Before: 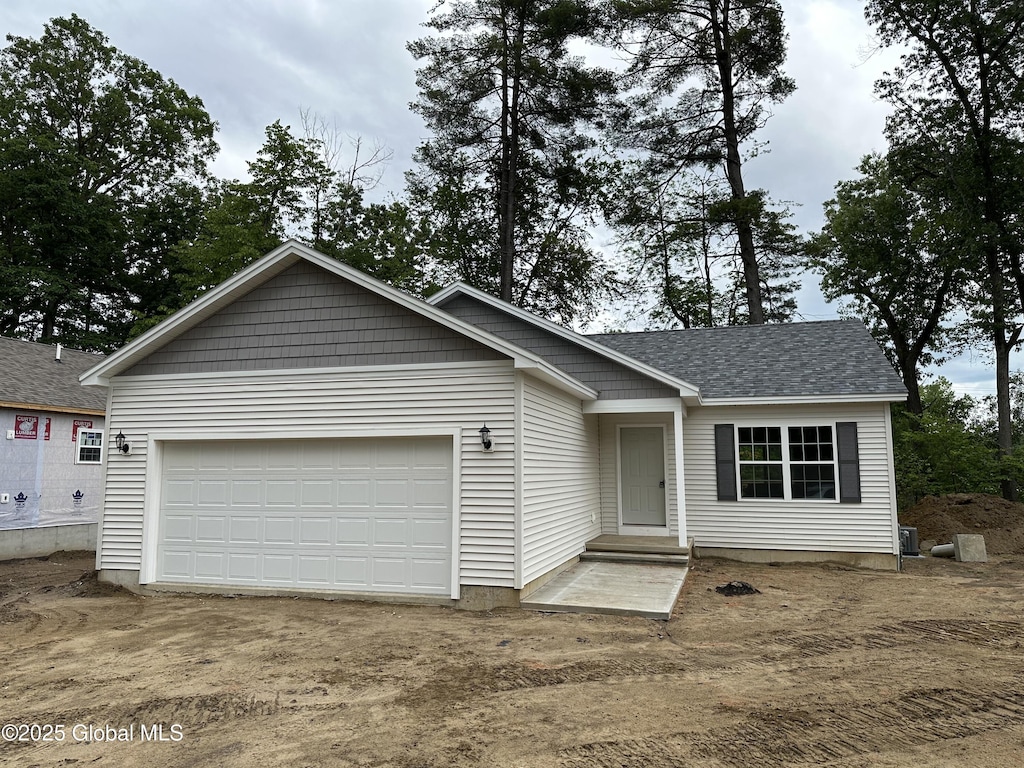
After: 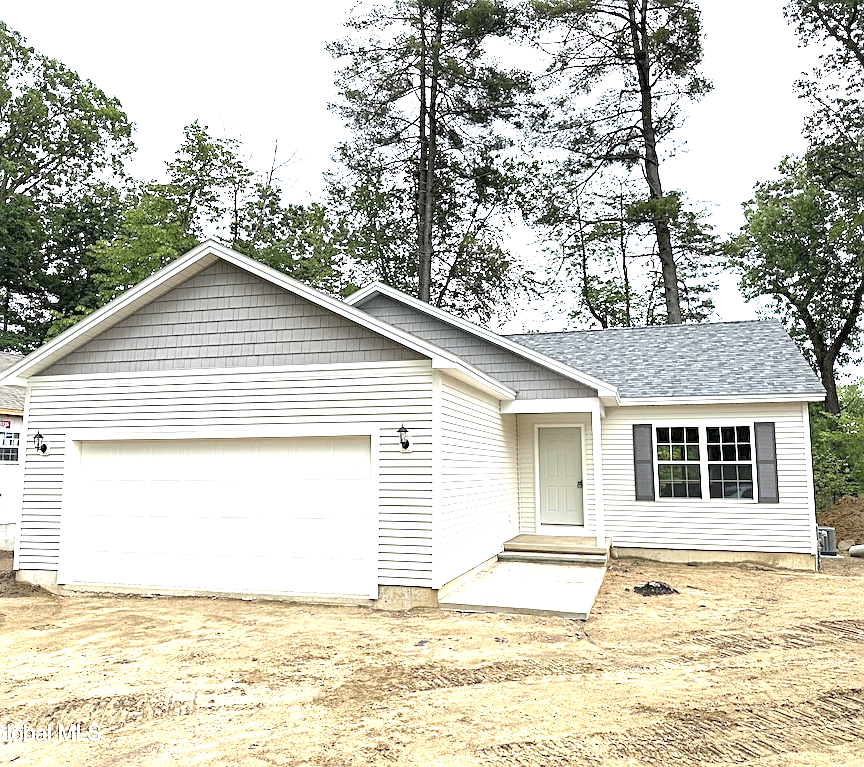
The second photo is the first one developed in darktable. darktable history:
crop: left 8.059%, right 7.496%
contrast brightness saturation: brightness 0.121
exposure: black level correction 0, exposure 1.872 EV, compensate exposure bias true, compensate highlight preservation false
sharpen: on, module defaults
